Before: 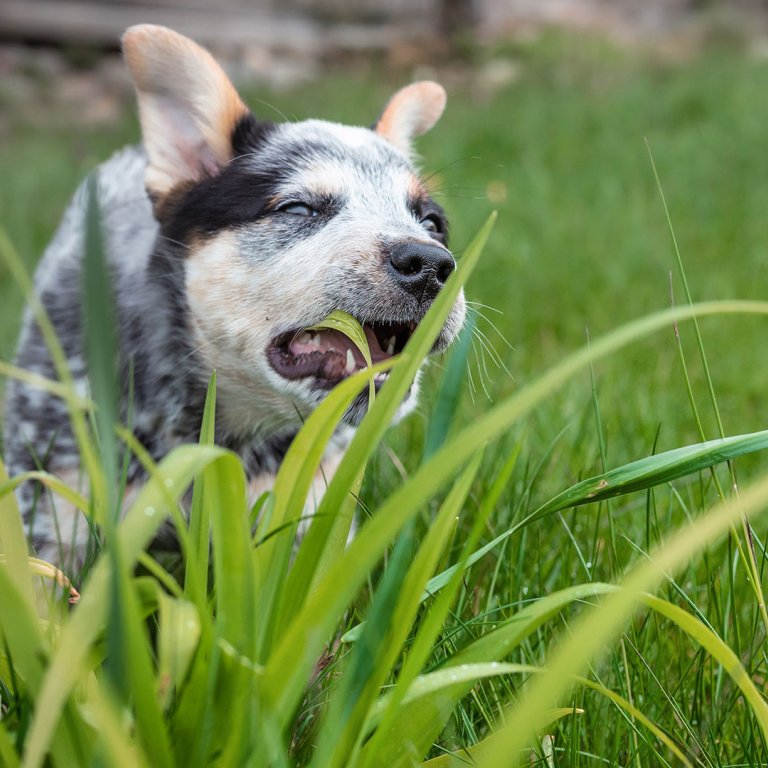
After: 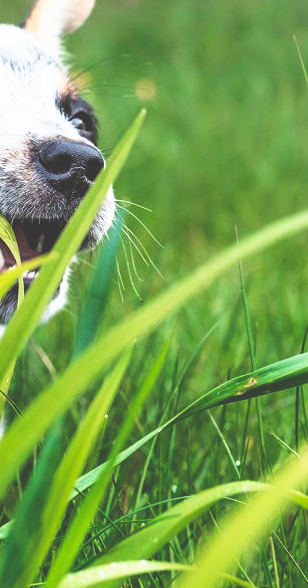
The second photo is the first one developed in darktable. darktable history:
base curve: curves: ch0 [(0, 0.036) (0.007, 0.037) (0.604, 0.887) (1, 1)], preserve colors none
crop: left 45.721%, top 13.393%, right 14.118%, bottom 10.01%
